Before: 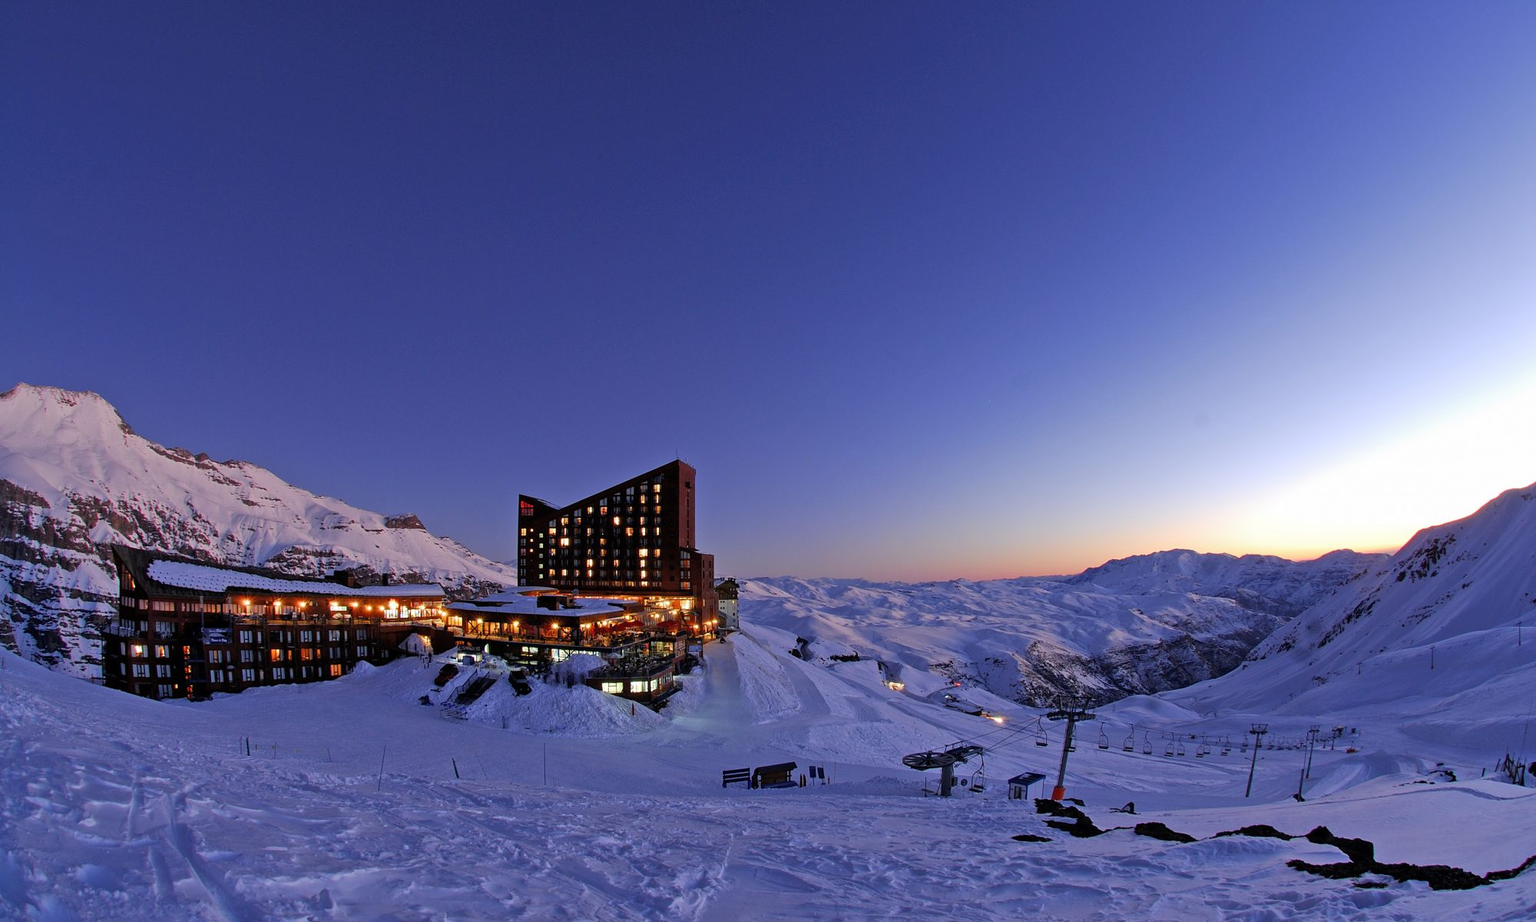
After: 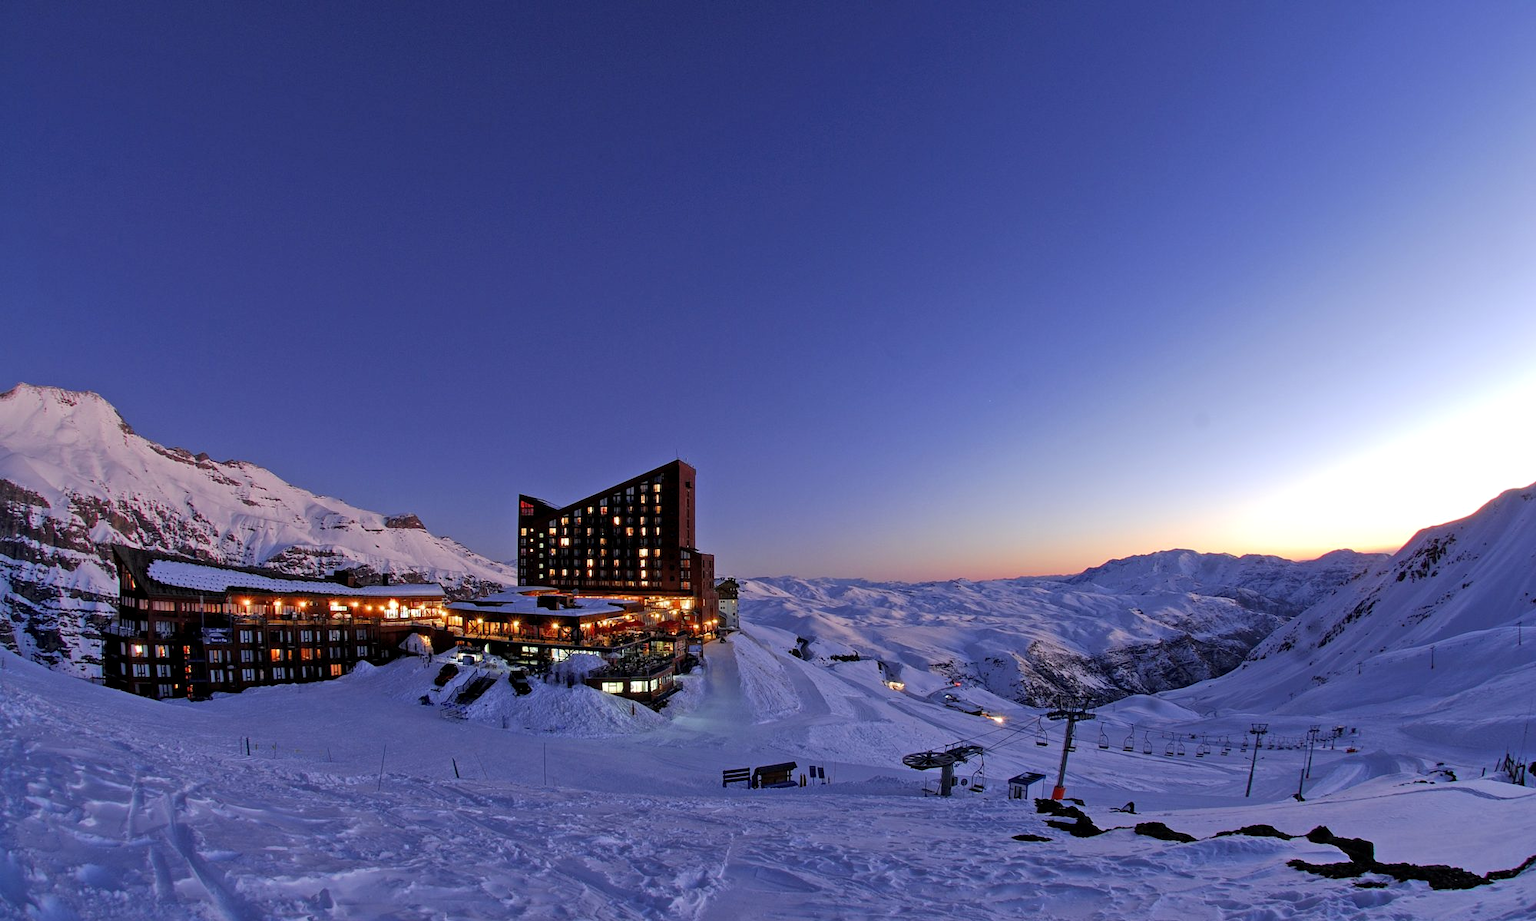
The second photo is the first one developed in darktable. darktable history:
local contrast: highlights 104%, shadows 97%, detail 119%, midtone range 0.2
